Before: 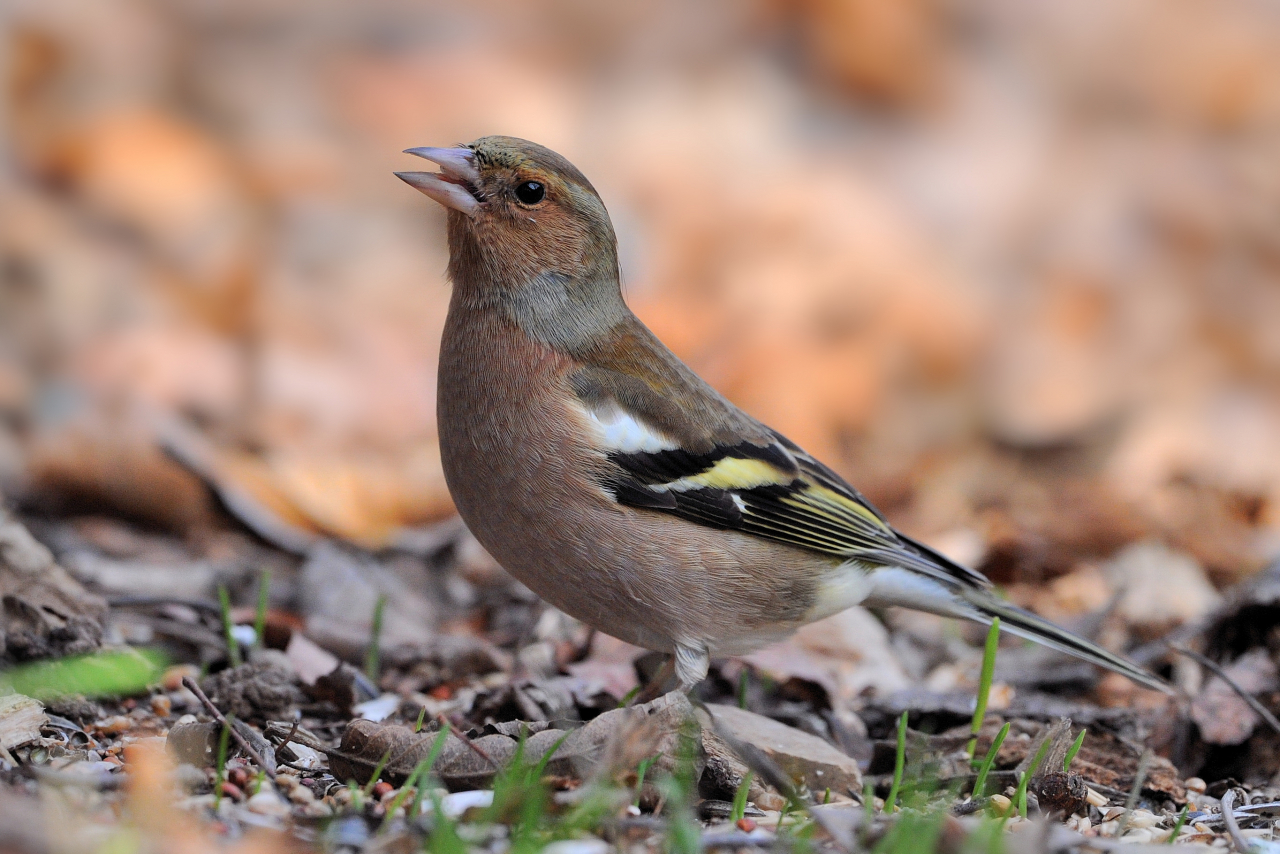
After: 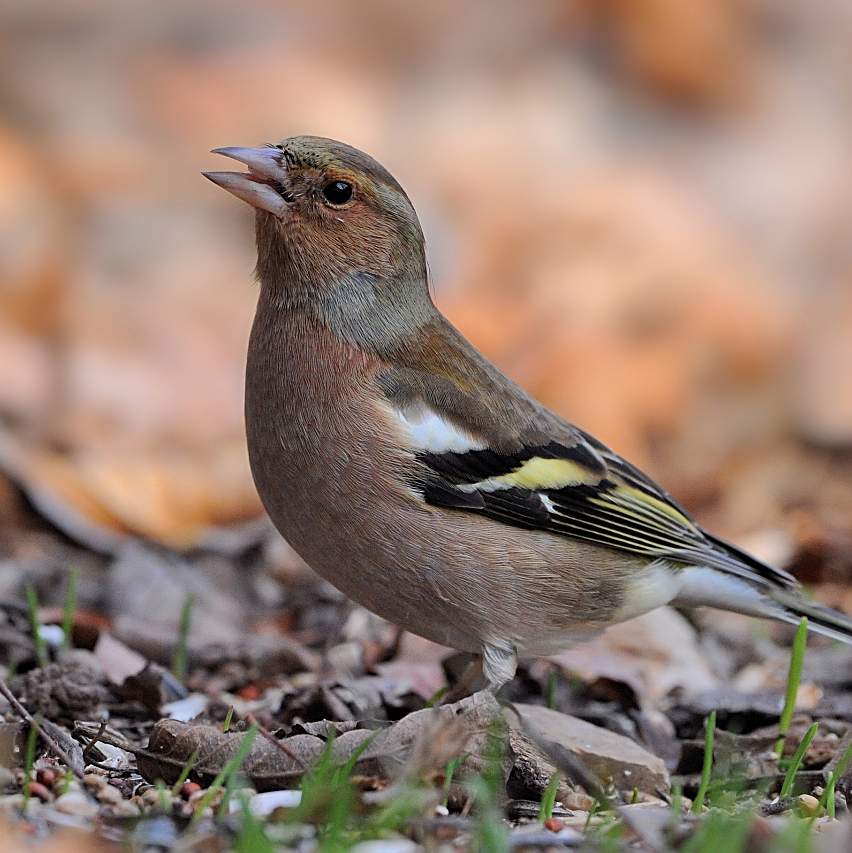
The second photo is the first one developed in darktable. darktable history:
color balance rgb: perceptual saturation grading › global saturation 0.624%
crop and rotate: left 15.039%, right 18.361%
sharpen: on, module defaults
exposure: exposure -0.141 EV, compensate highlight preservation false
